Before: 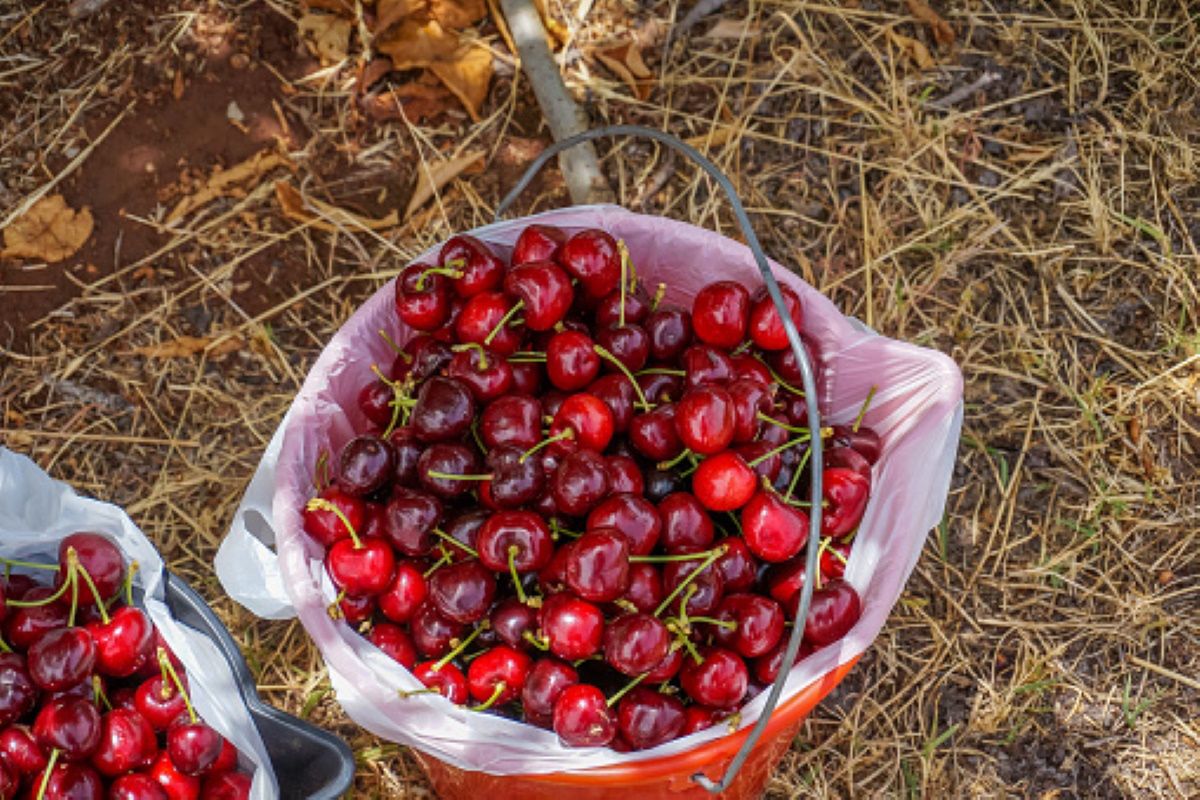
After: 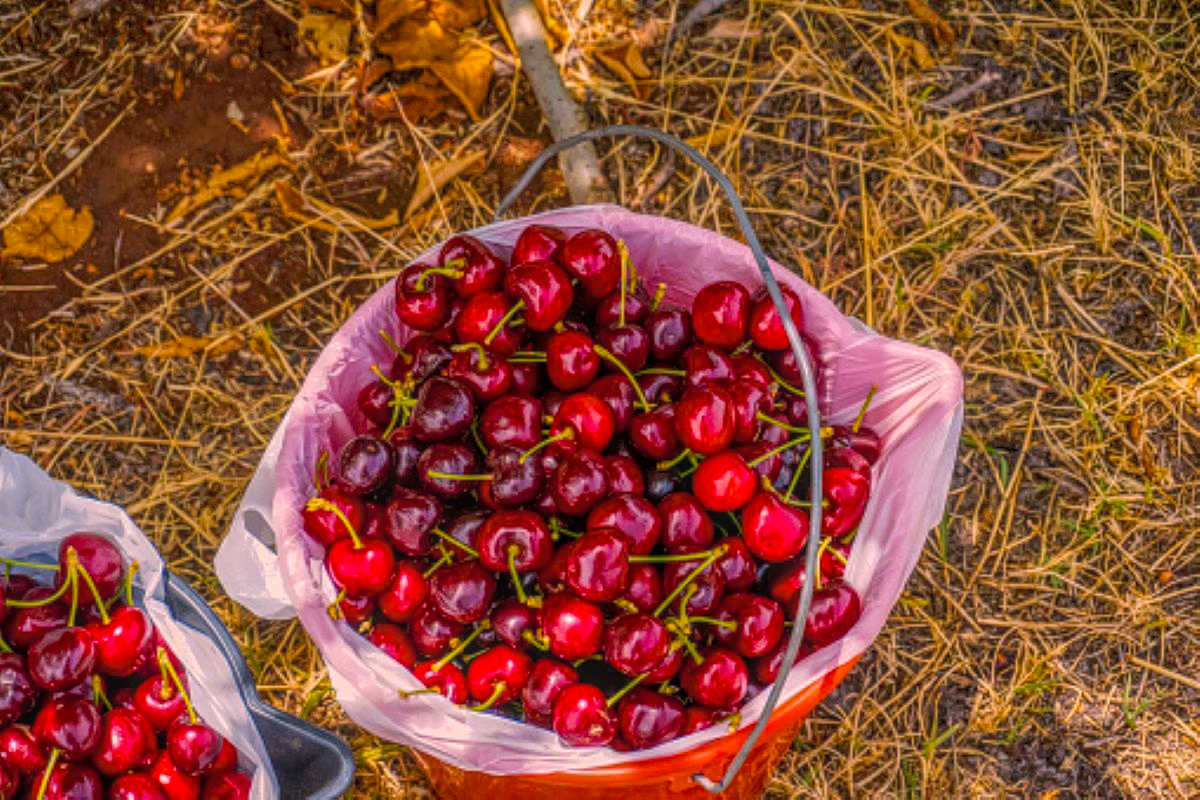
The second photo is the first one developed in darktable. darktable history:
color balance rgb: power › hue 171.09°, highlights gain › chroma 4.61%, highlights gain › hue 31.98°, linear chroma grading › global chroma 15.333%, perceptual saturation grading › global saturation 25.584%, global vibrance 11.269%
local contrast: highlights 66%, shadows 32%, detail 166%, midtone range 0.2
